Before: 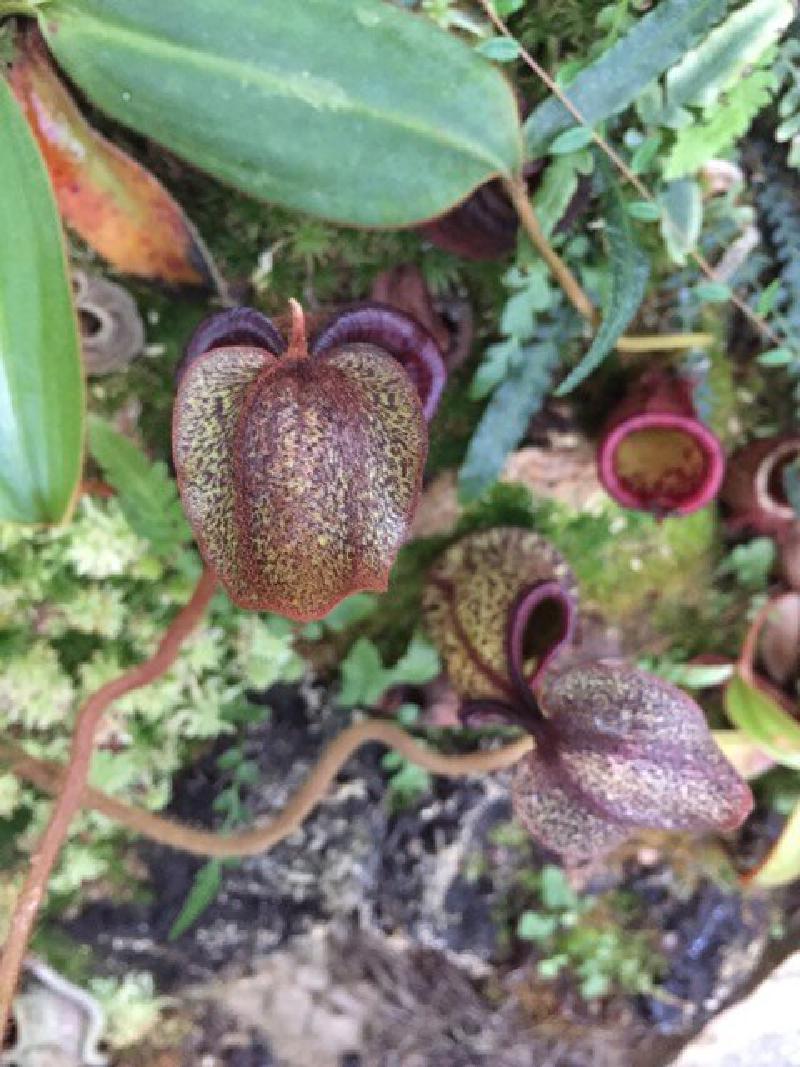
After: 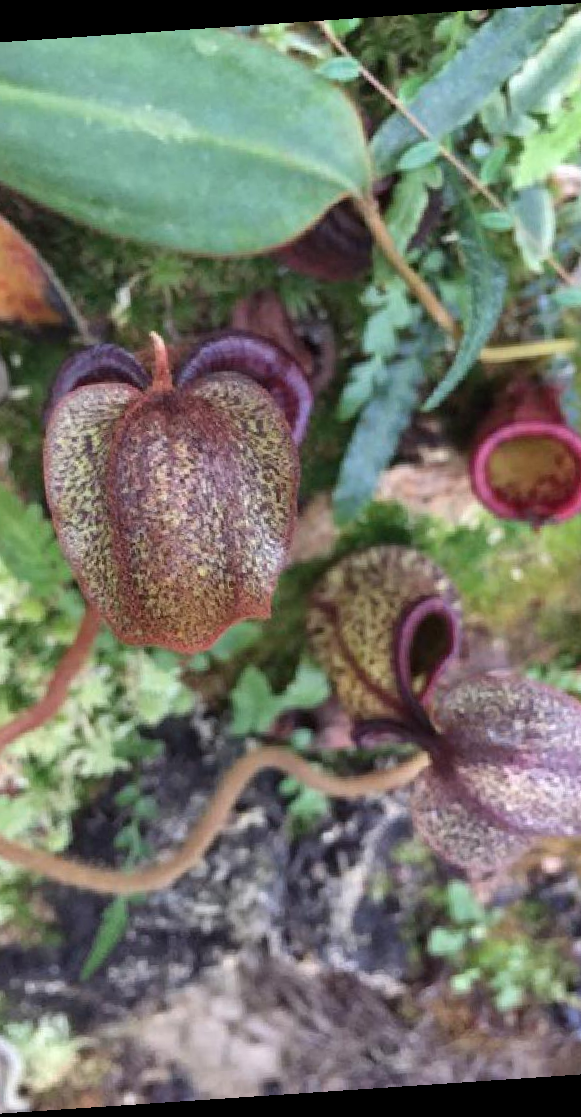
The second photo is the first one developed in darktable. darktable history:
crop and rotate: left 18.442%, right 15.508%
rotate and perspective: rotation -4.2°, shear 0.006, automatic cropping off
